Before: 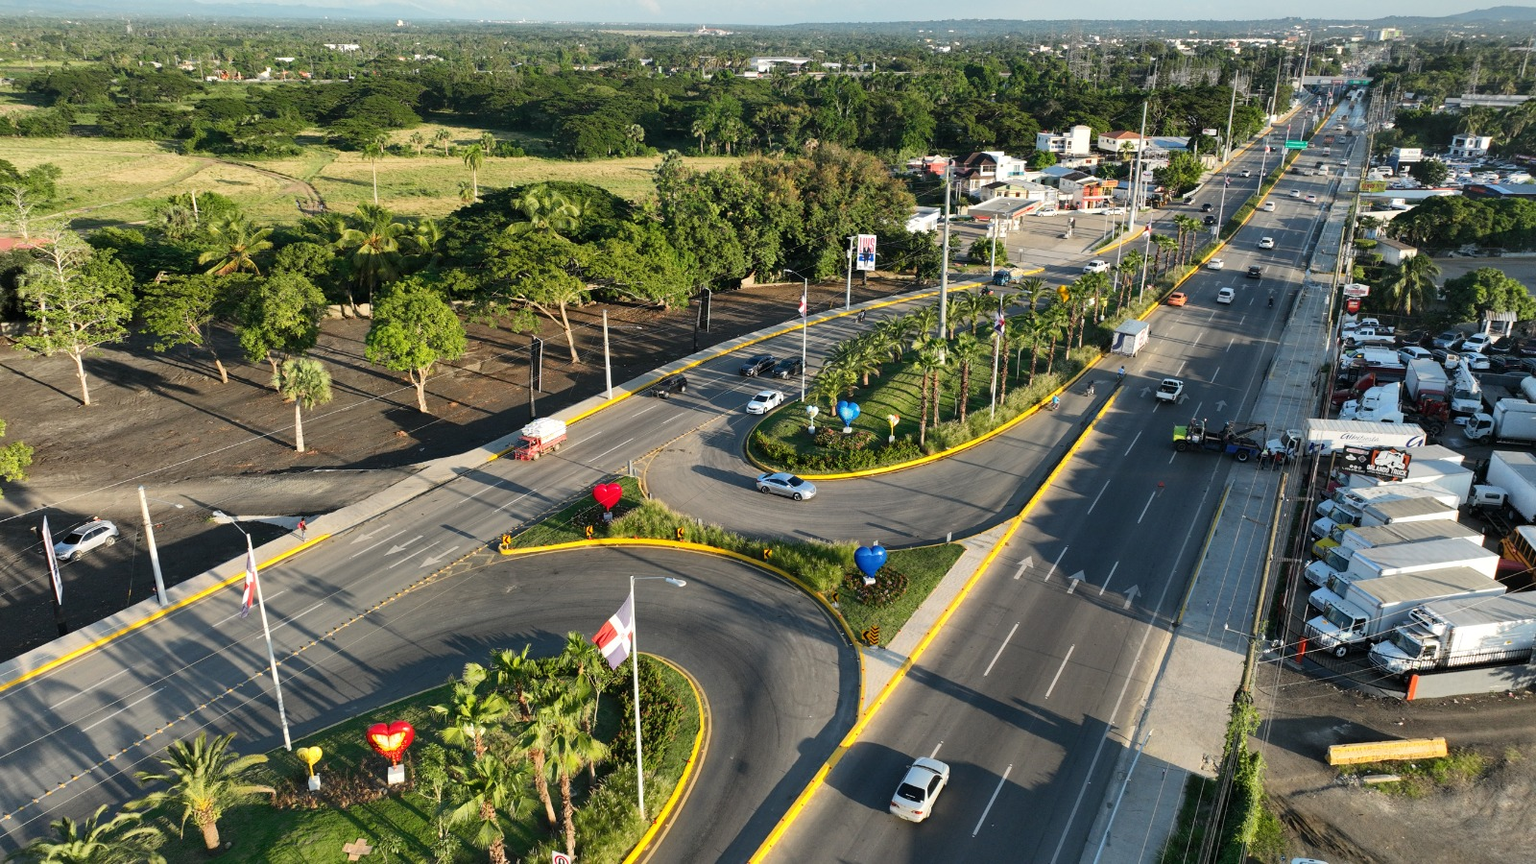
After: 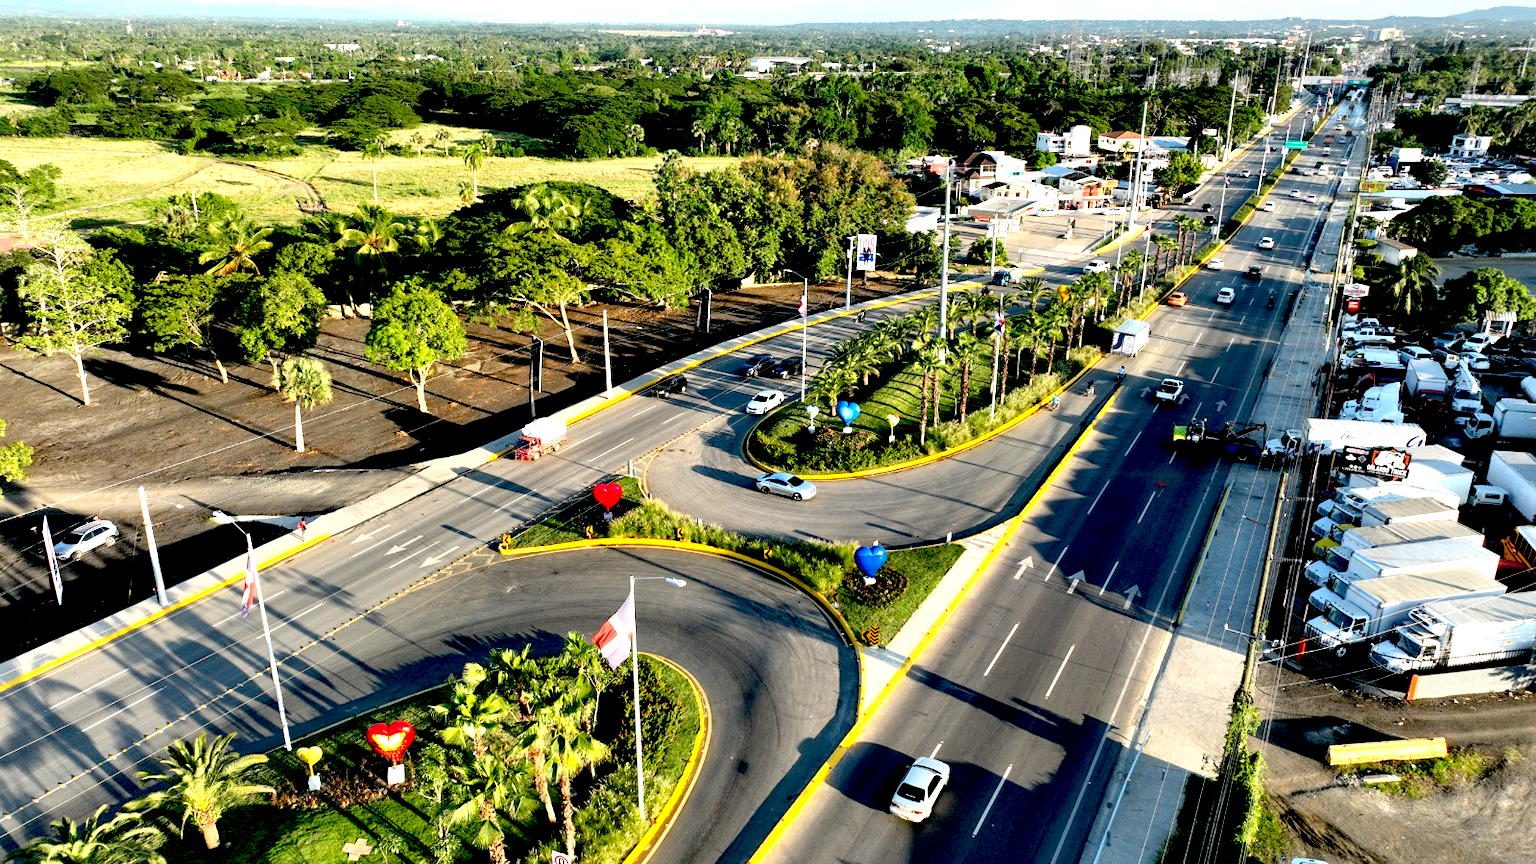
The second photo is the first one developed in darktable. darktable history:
exposure: black level correction 0.035, exposure 0.909 EV, compensate exposure bias true, compensate highlight preservation false
